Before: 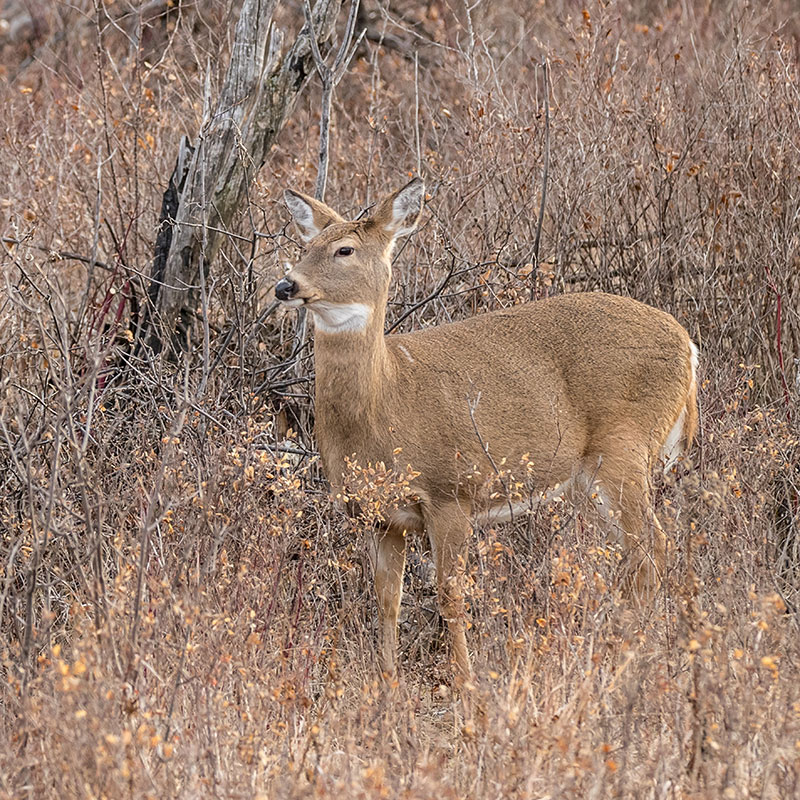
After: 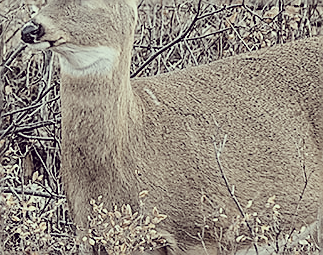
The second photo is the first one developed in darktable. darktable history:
filmic rgb: black relative exposure -7.65 EV, white relative exposure 4.56 EV, hardness 3.61
sharpen: radius 1.4, amount 1.25, threshold 0.7
exposure: exposure 0.496 EV, compensate highlight preservation false
color correction: highlights a* -20.17, highlights b* 20.27, shadows a* 20.03, shadows b* -20.46, saturation 0.43
crop: left 31.751%, top 32.172%, right 27.8%, bottom 35.83%
